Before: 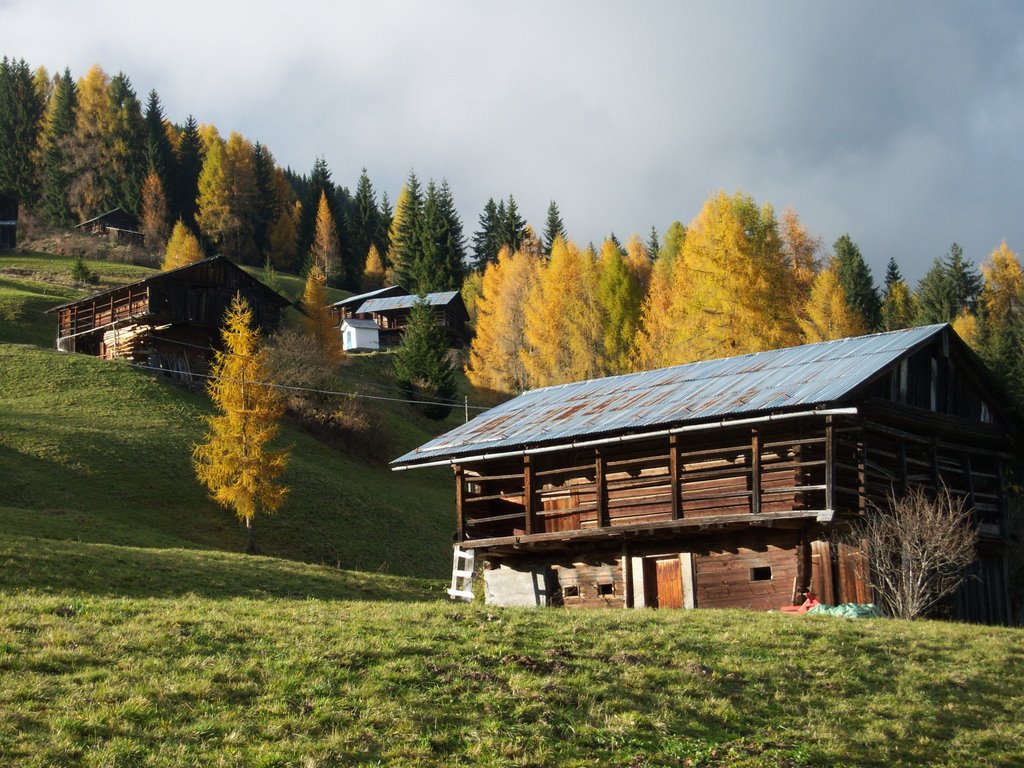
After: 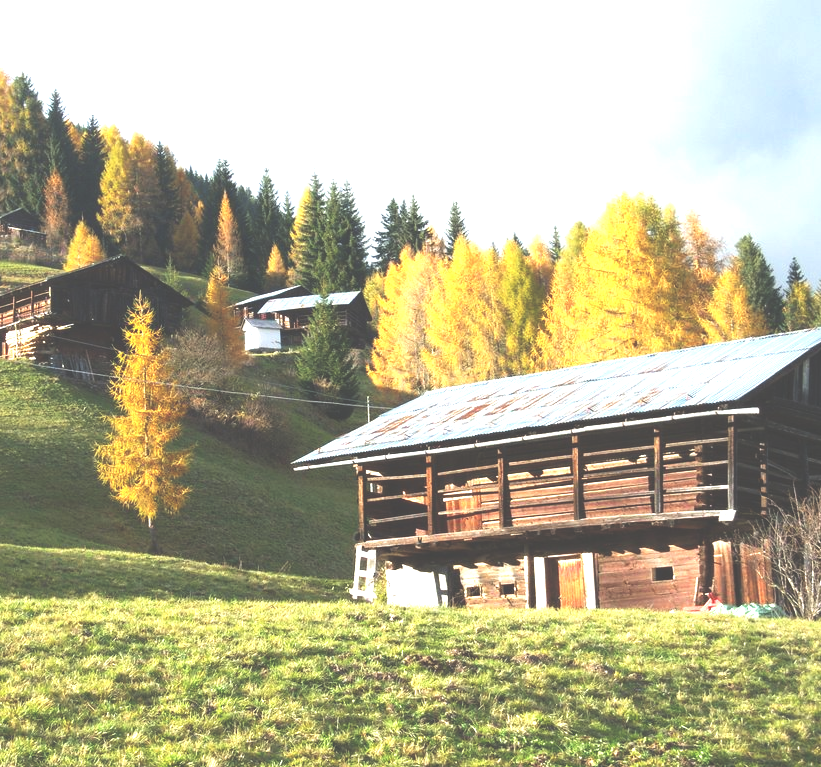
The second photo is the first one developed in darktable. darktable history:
exposure: black level correction -0.023, exposure 1.397 EV, compensate highlight preservation false
crop and rotate: left 9.597%, right 10.195%
